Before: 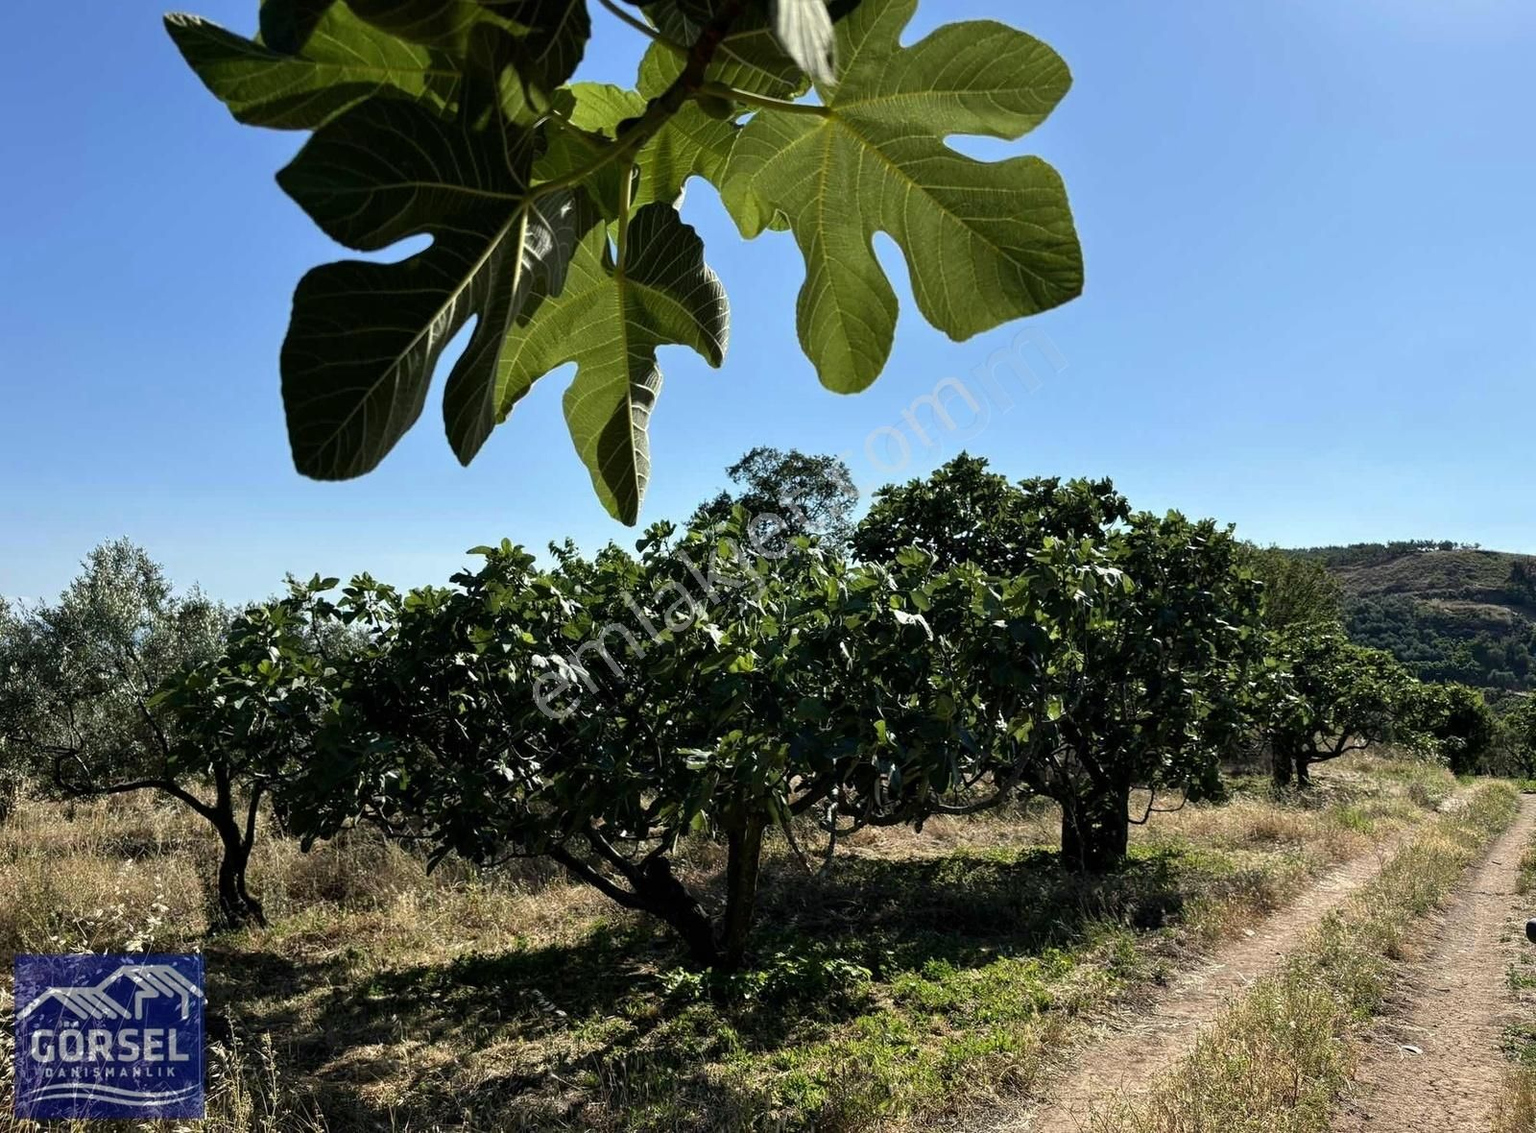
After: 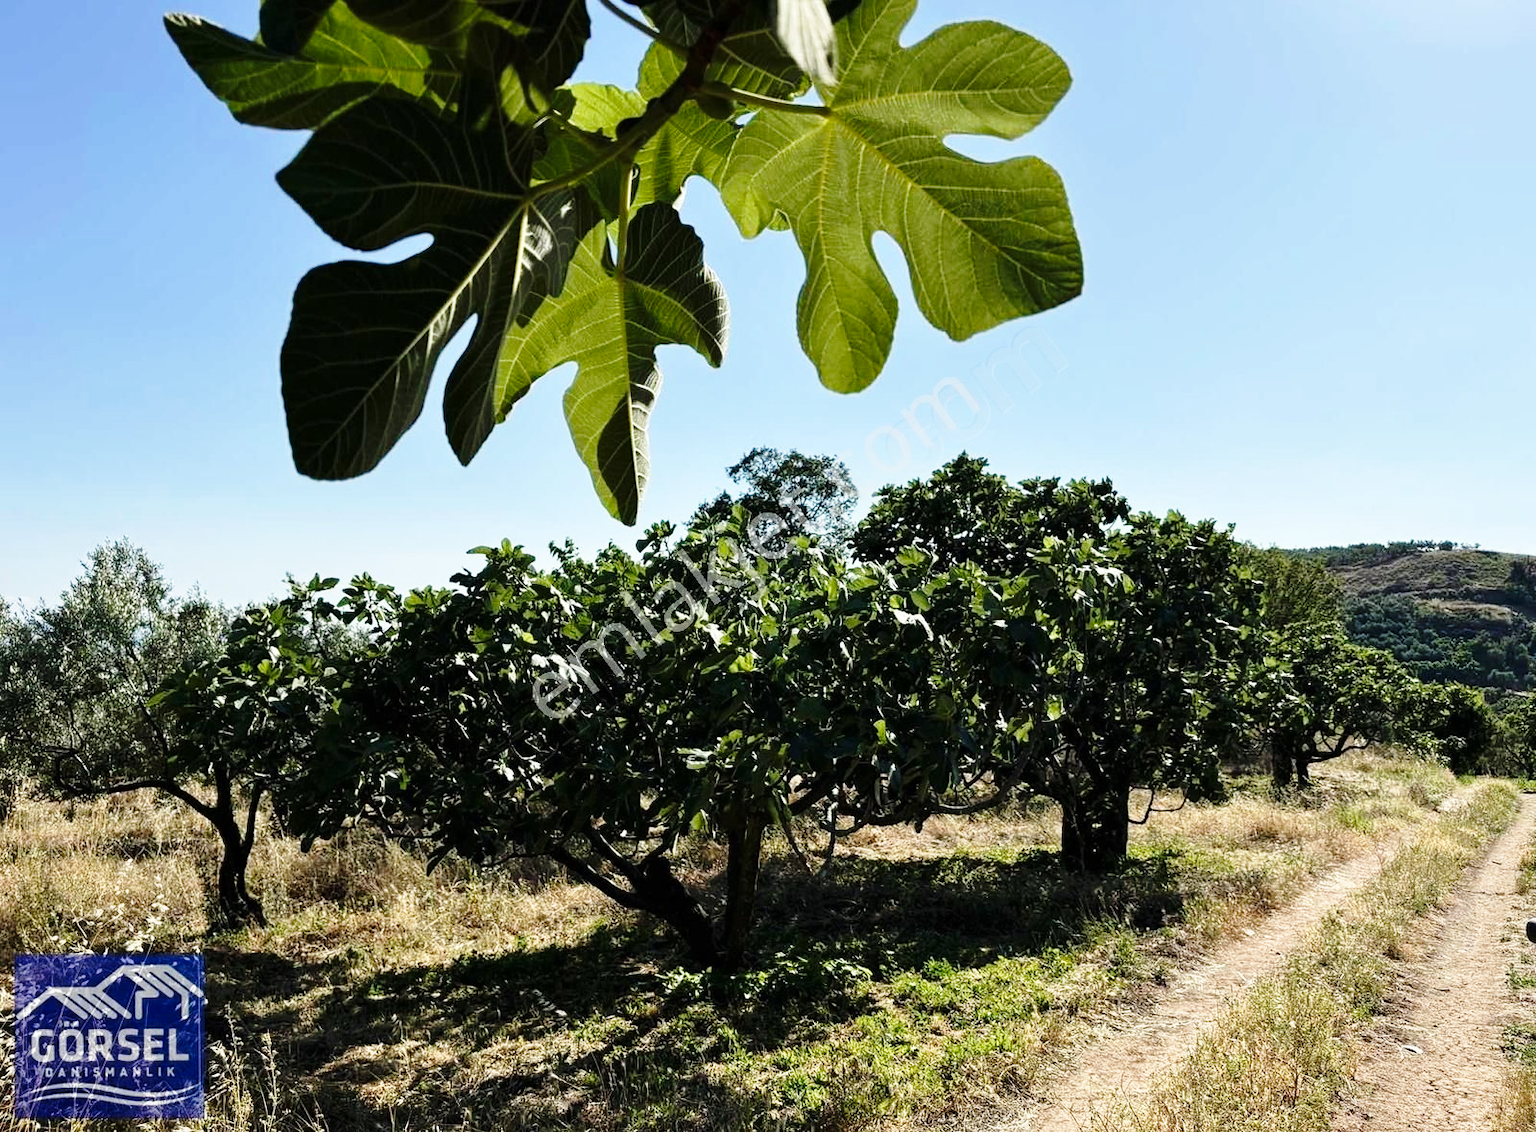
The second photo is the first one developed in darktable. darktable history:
white balance: red 1.009, blue 0.985
exposure: exposure -0.05 EV
base curve: curves: ch0 [(0, 0) (0.028, 0.03) (0.121, 0.232) (0.46, 0.748) (0.859, 0.968) (1, 1)], preserve colors none
